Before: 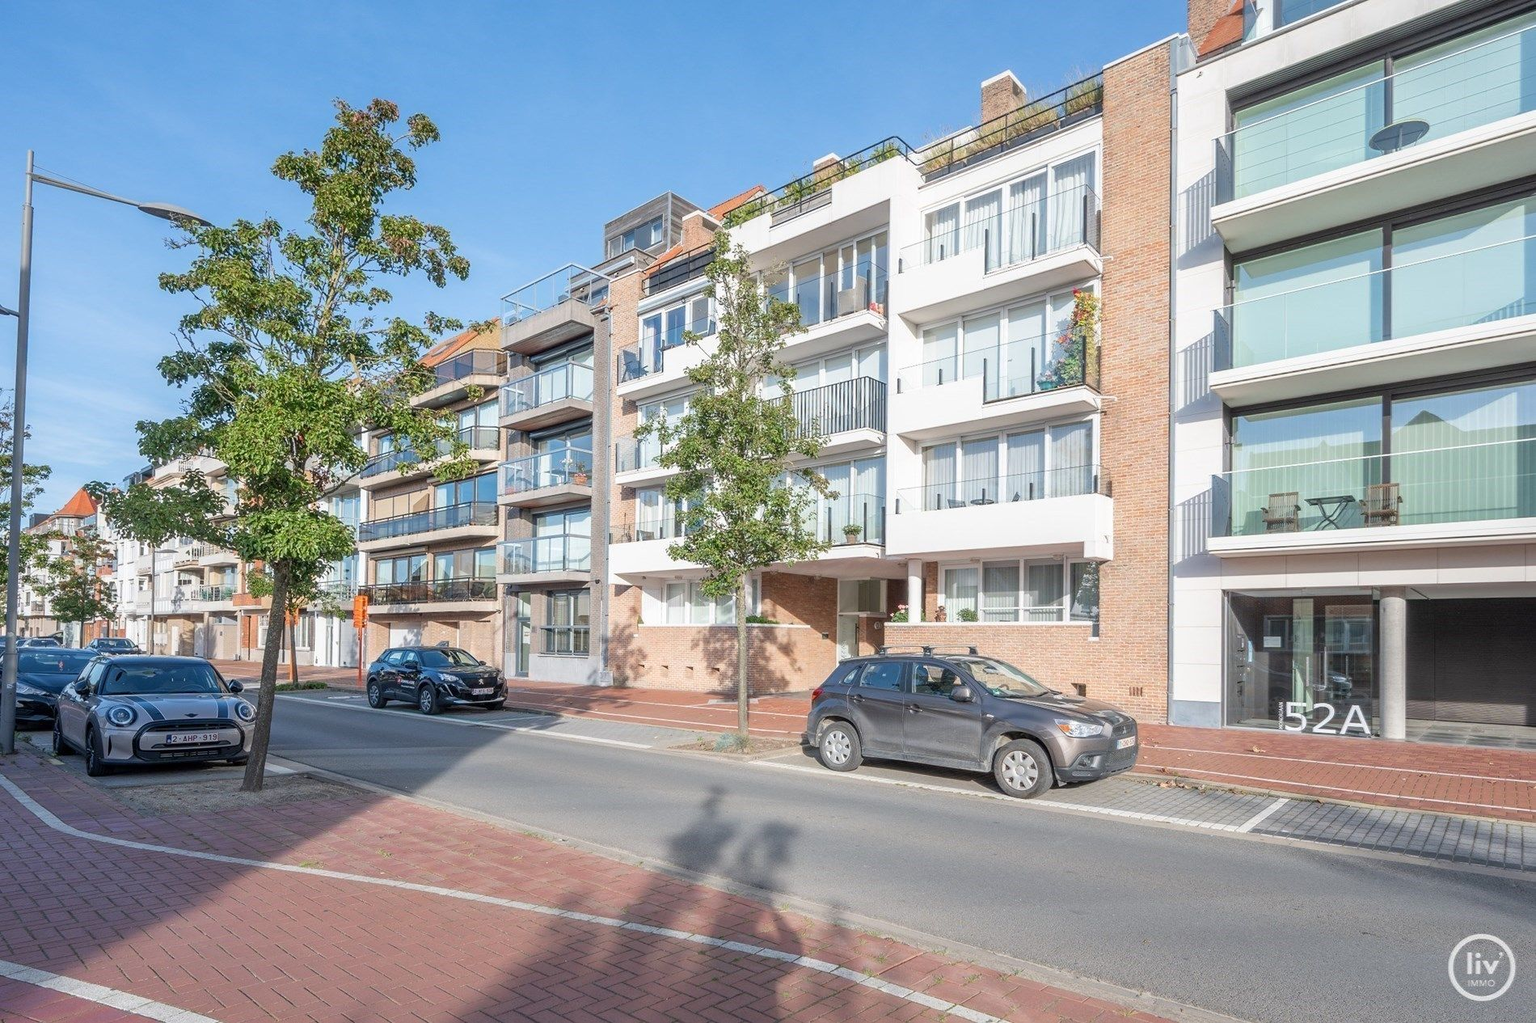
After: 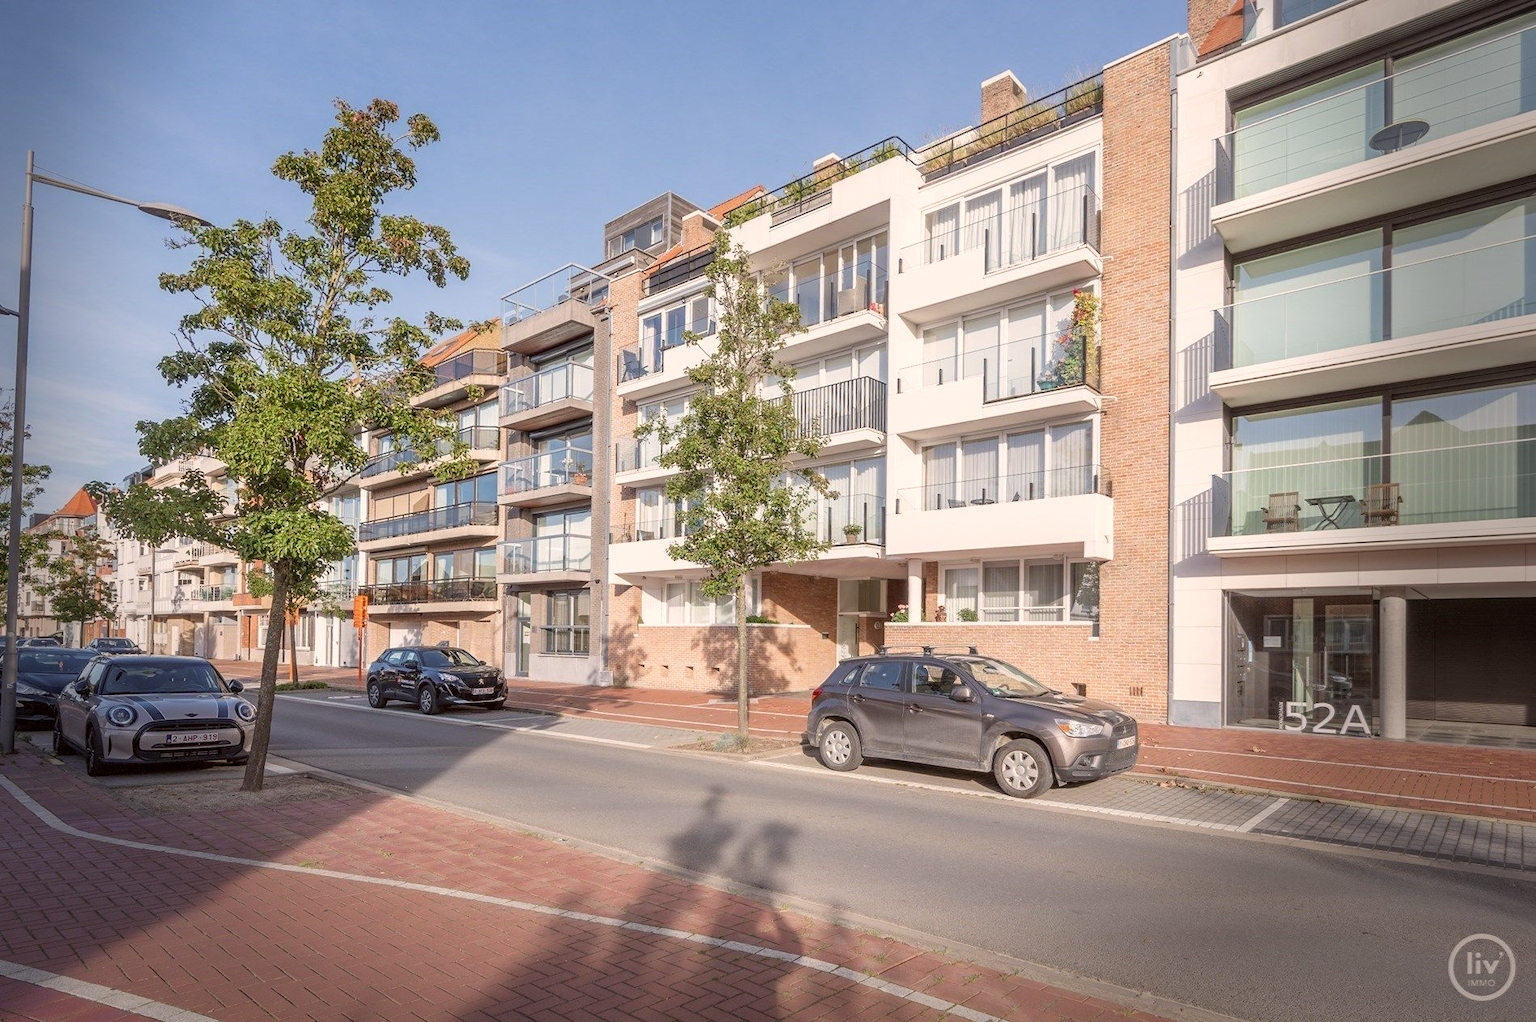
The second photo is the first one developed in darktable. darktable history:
vignetting: fall-off start 68.33%, fall-off radius 30%, saturation 0.042, center (-0.066, -0.311), width/height ratio 0.992, shape 0.85, dithering 8-bit output
color correction: highlights a* 6.27, highlights b* 8.19, shadows a* 5.94, shadows b* 7.23, saturation 0.9
